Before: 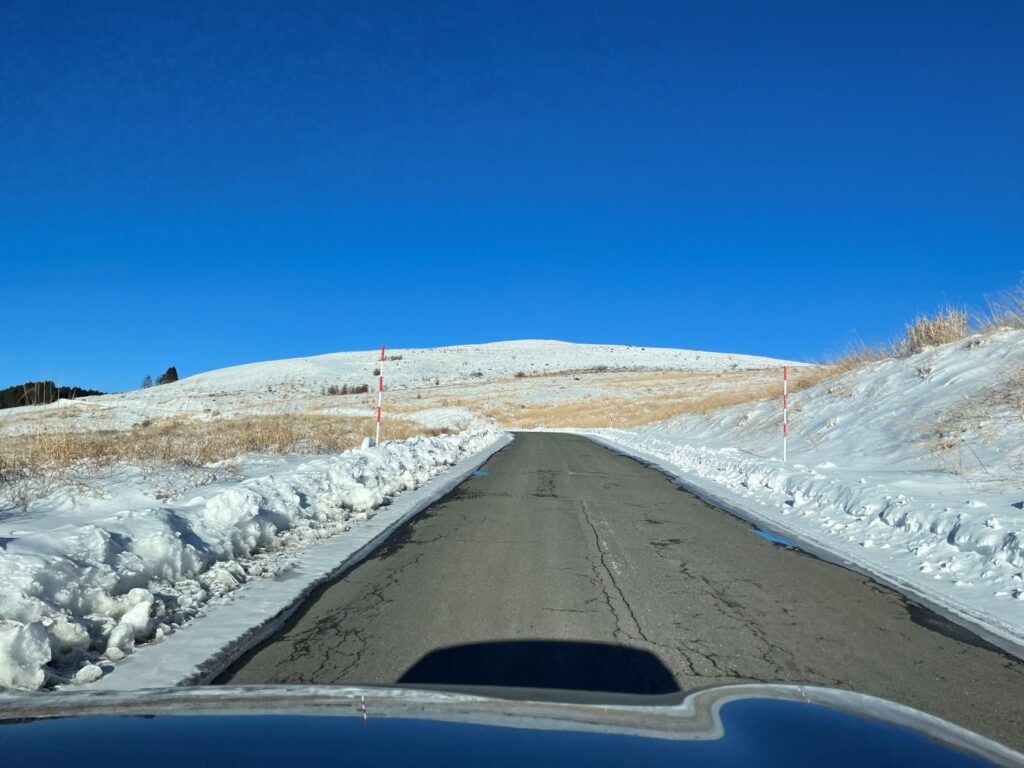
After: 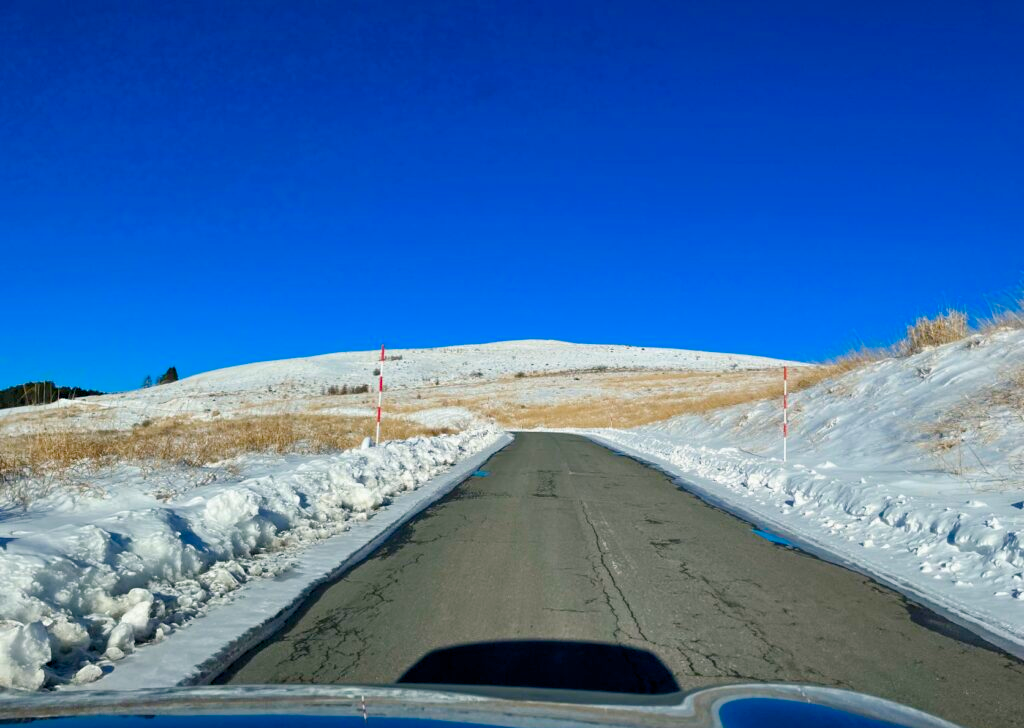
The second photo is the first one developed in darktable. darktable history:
color zones: curves: ch0 [(0, 0.444) (0.143, 0.442) (0.286, 0.441) (0.429, 0.441) (0.571, 0.441) (0.714, 0.441) (0.857, 0.442) (1, 0.444)]
crop and rotate: top 0.001%, bottom 5.121%
color balance rgb: highlights gain › chroma 0.887%, highlights gain › hue 29.87°, global offset › luminance -0.25%, linear chroma grading › global chroma 15.34%, perceptual saturation grading › global saturation 27.266%, perceptual saturation grading › highlights -28.405%, perceptual saturation grading › mid-tones 15.796%, perceptual saturation grading › shadows 33.383%, global vibrance 20%
